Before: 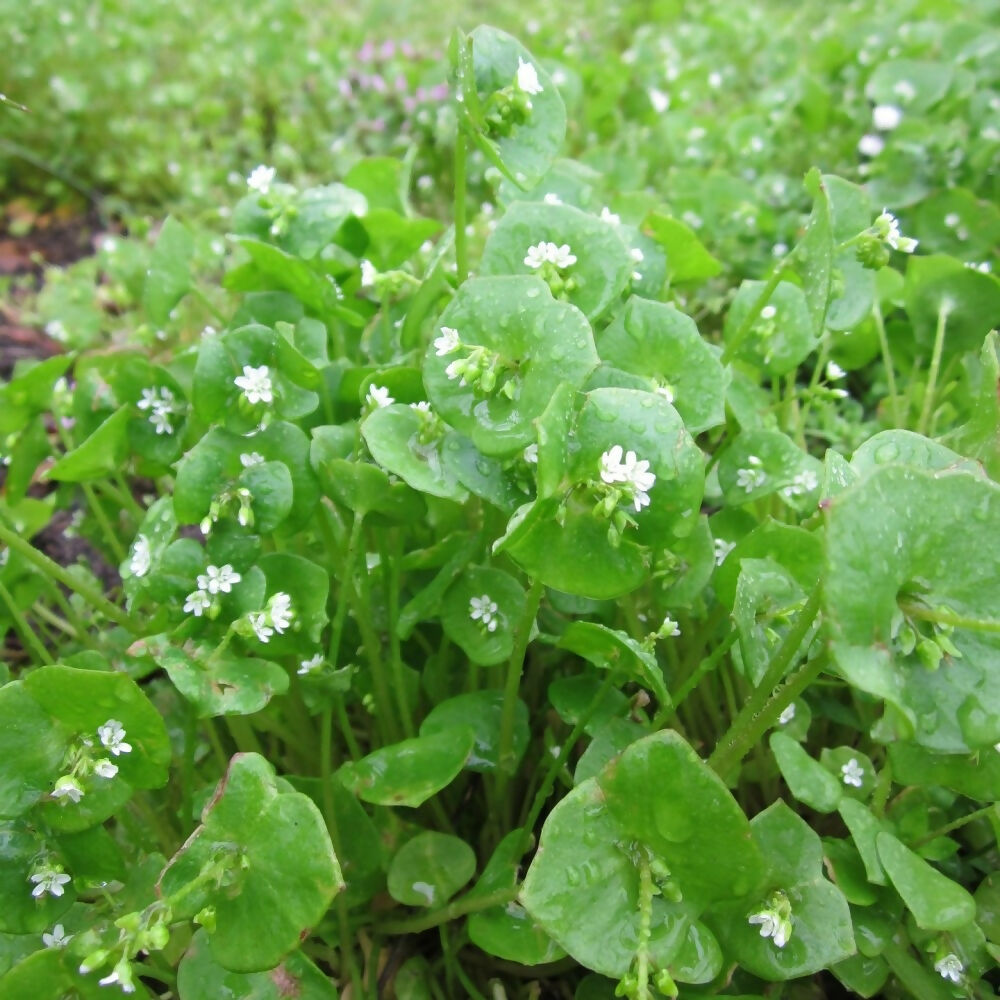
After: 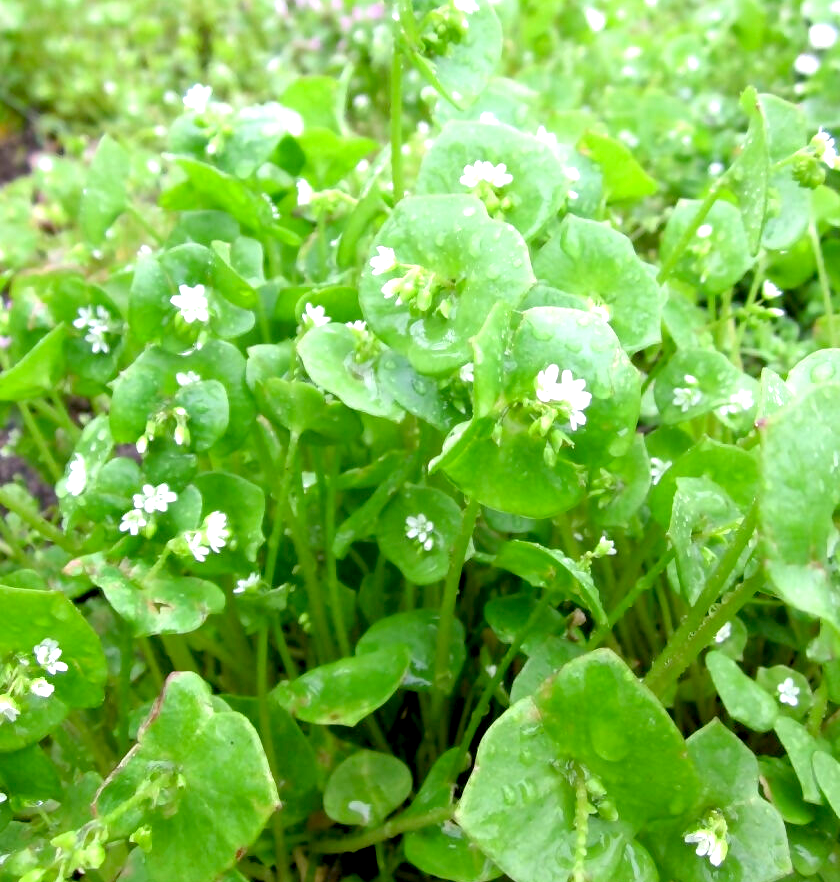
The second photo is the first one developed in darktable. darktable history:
exposure: black level correction 0.012, exposure 0.7 EV, compensate exposure bias true, compensate highlight preservation false
crop: left 6.446%, top 8.188%, right 9.538%, bottom 3.548%
